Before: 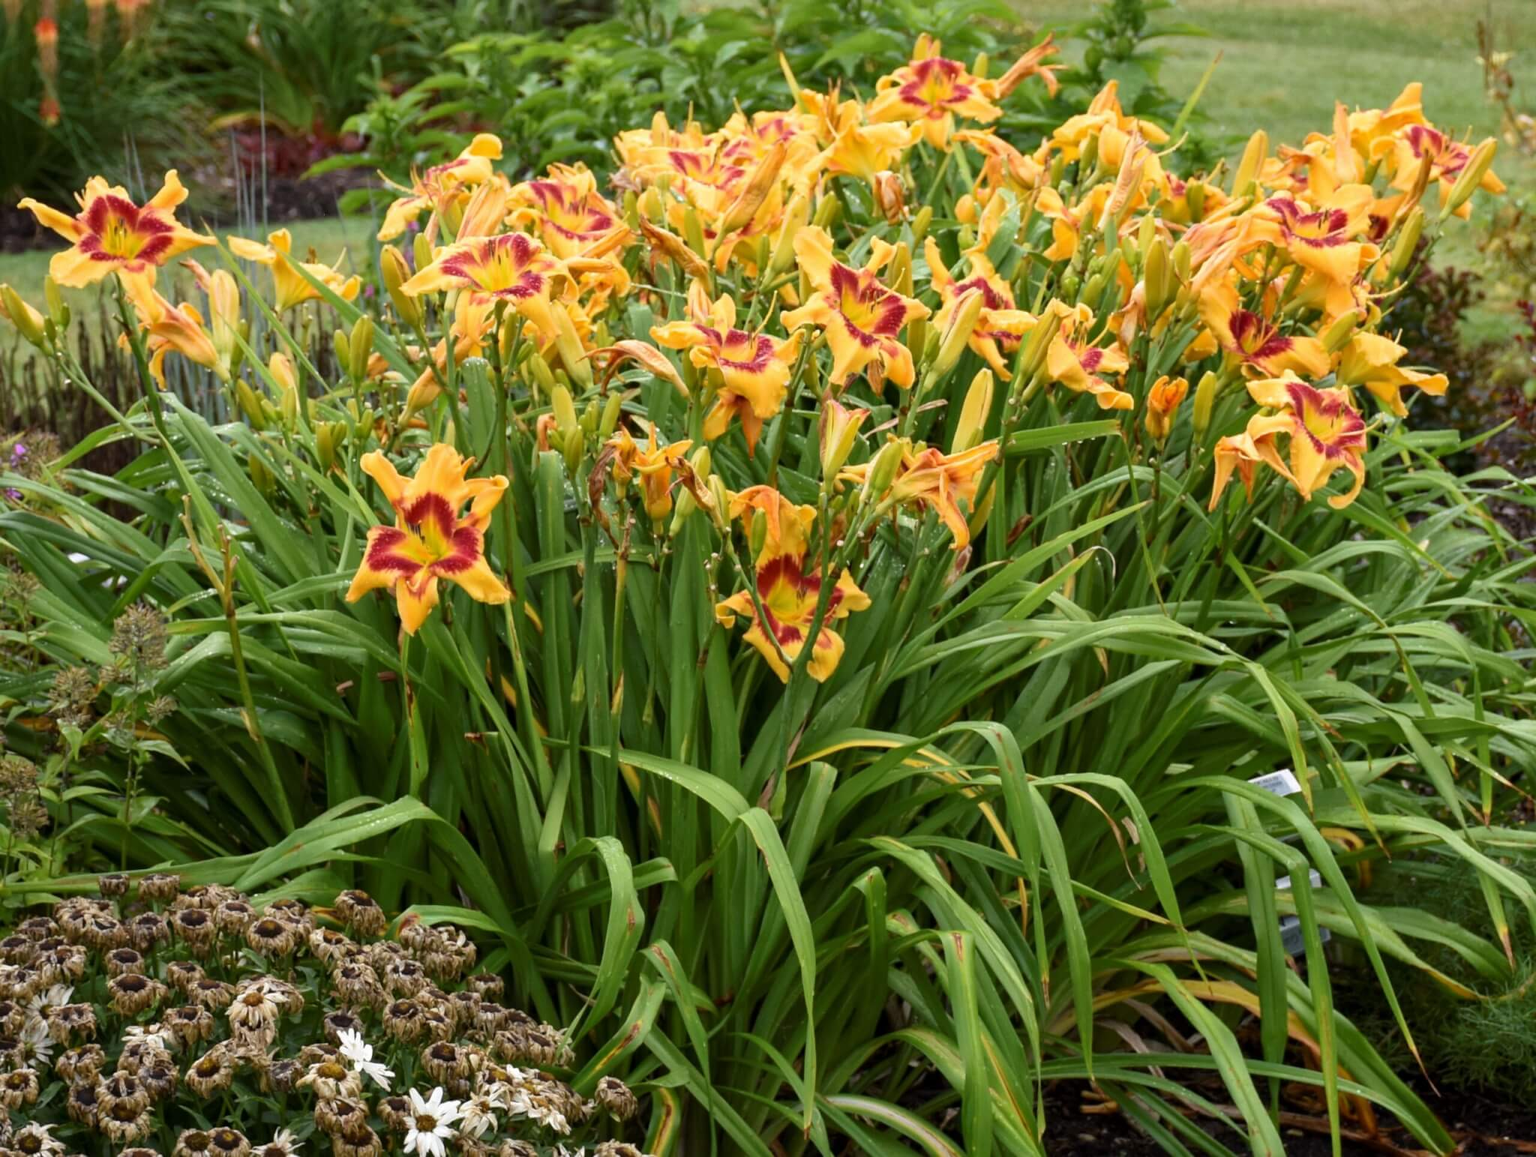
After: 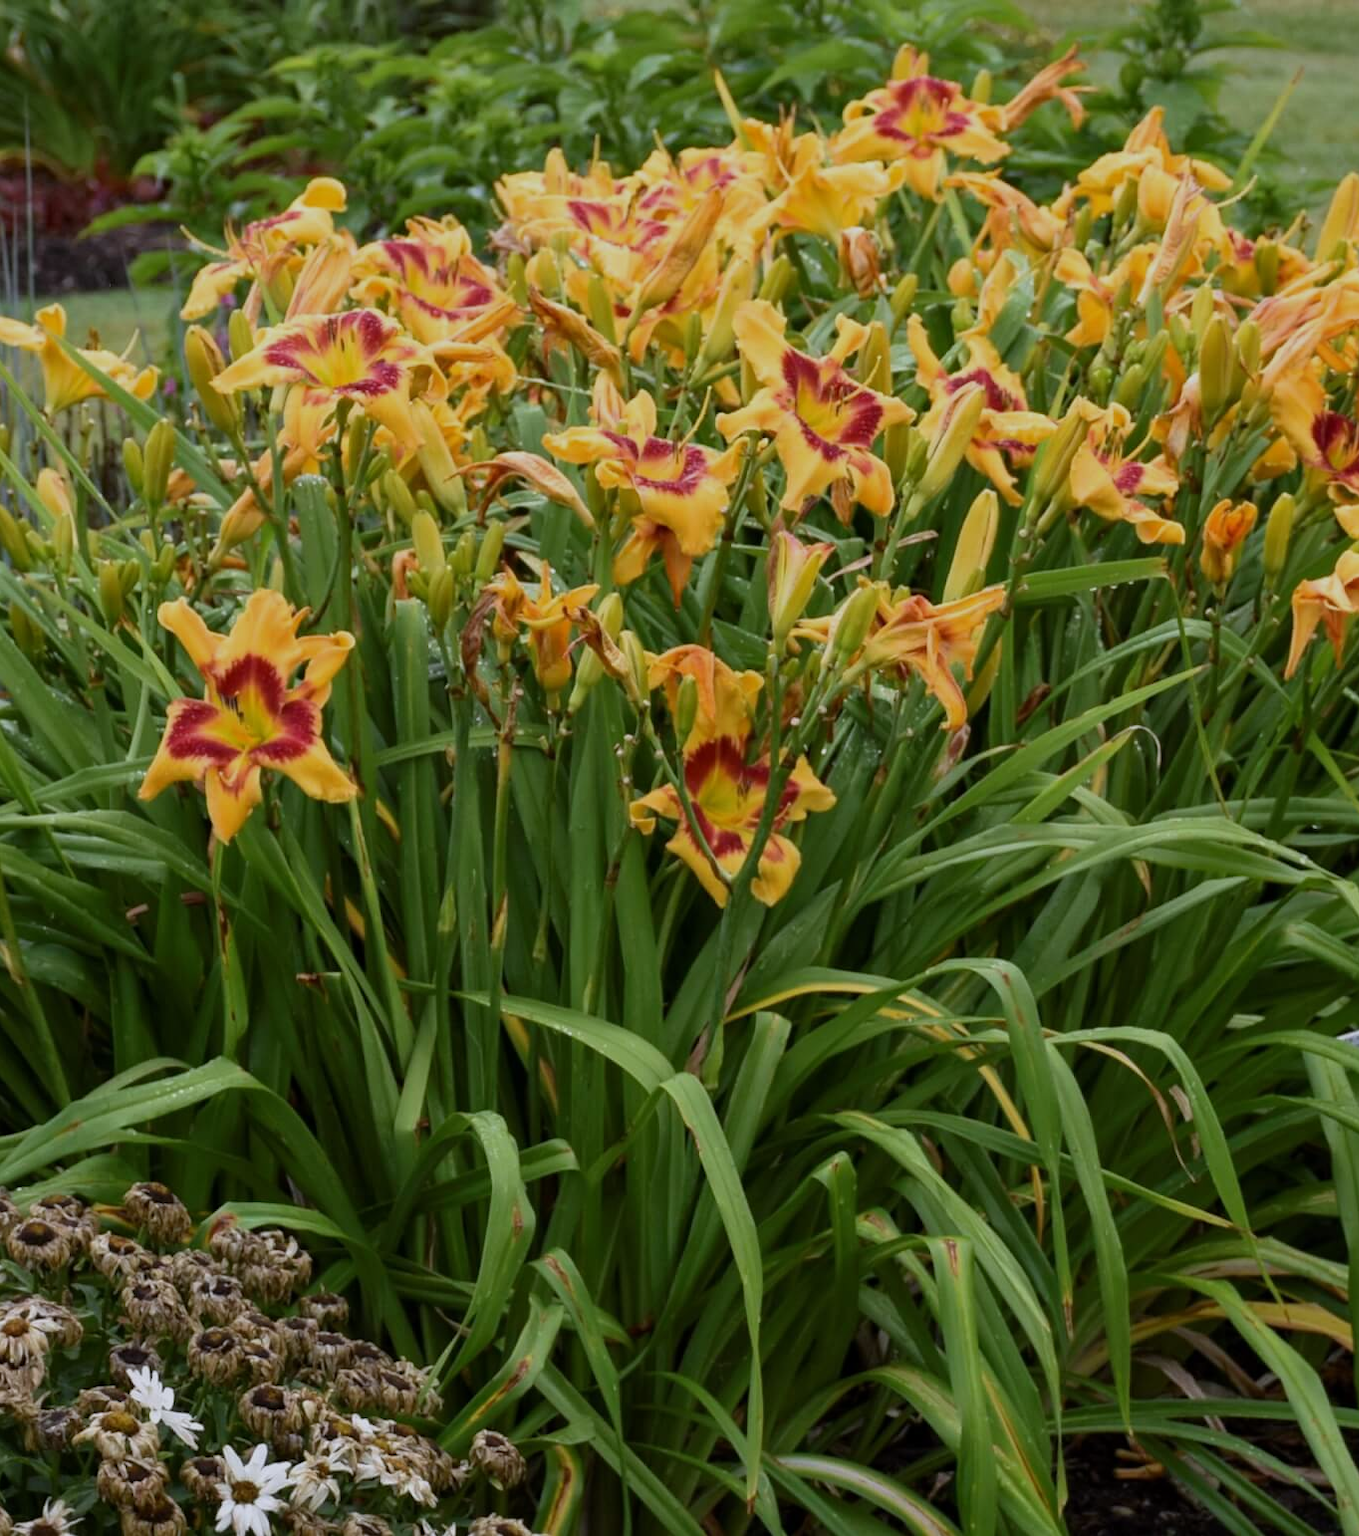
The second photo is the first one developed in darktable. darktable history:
crop and rotate: left 15.754%, right 17.579%
exposure: exposure -0.582 EV, compensate highlight preservation false
white balance: red 0.984, blue 1.059
